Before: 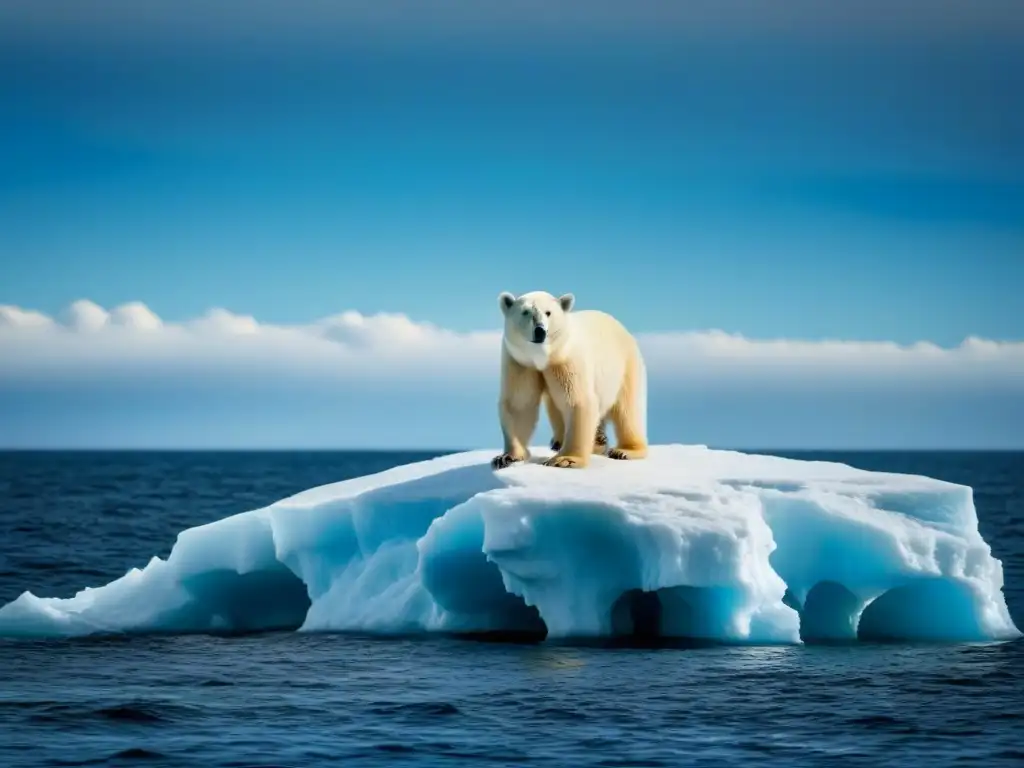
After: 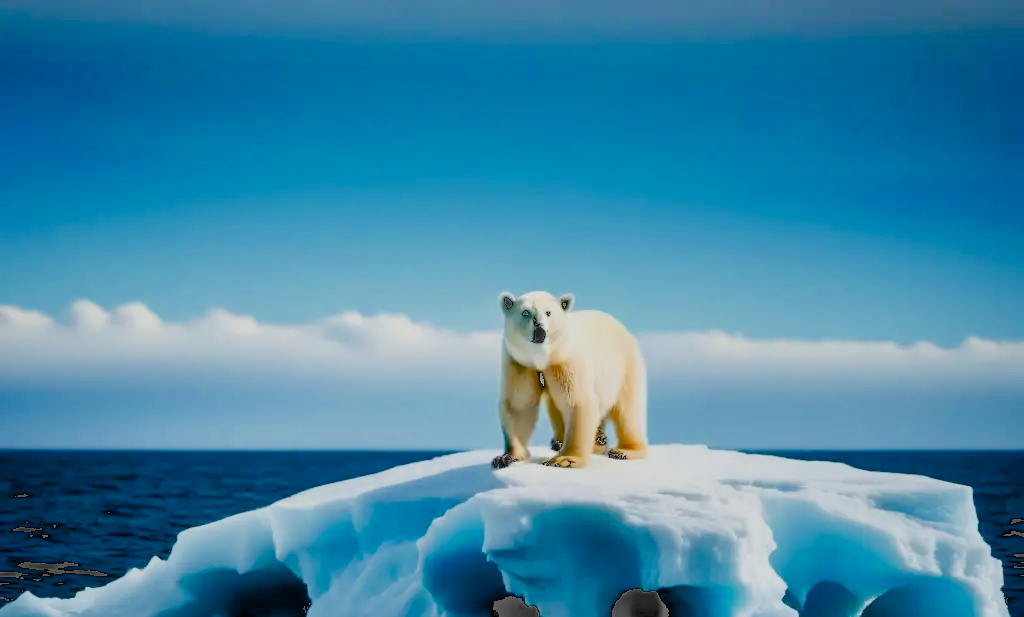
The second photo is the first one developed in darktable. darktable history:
filmic rgb: black relative exposure -6.77 EV, white relative exposure 5.88 EV, hardness 2.7, add noise in highlights 0.001, preserve chrominance max RGB, color science v3 (2019), use custom middle-gray values true, contrast in highlights soft
exposure: black level correction 0.041, exposure 0.499 EV, compensate highlight preservation false
crop: bottom 19.534%
tone equalizer: edges refinement/feathering 500, mask exposure compensation -1.57 EV, preserve details no
